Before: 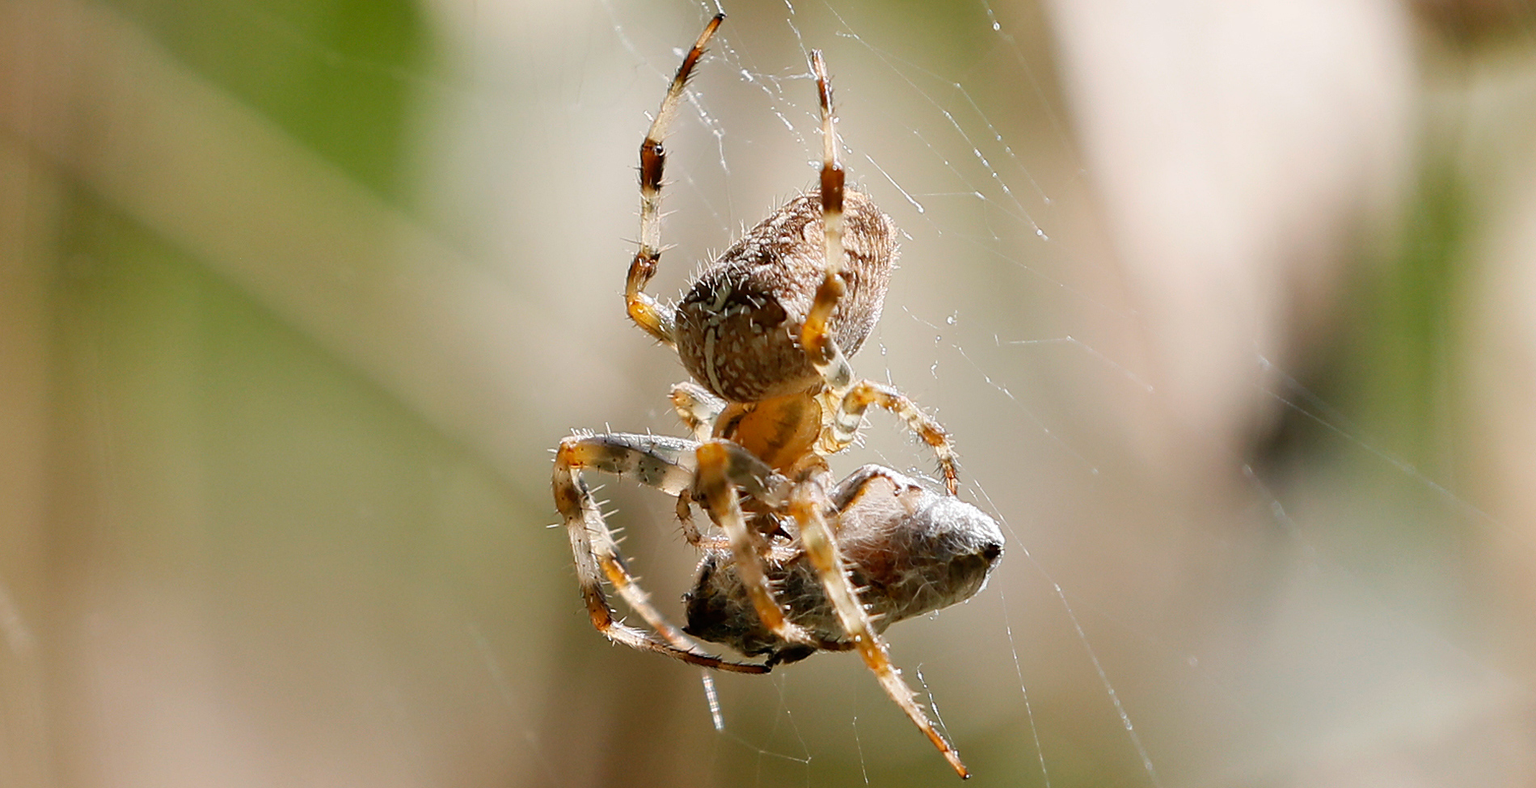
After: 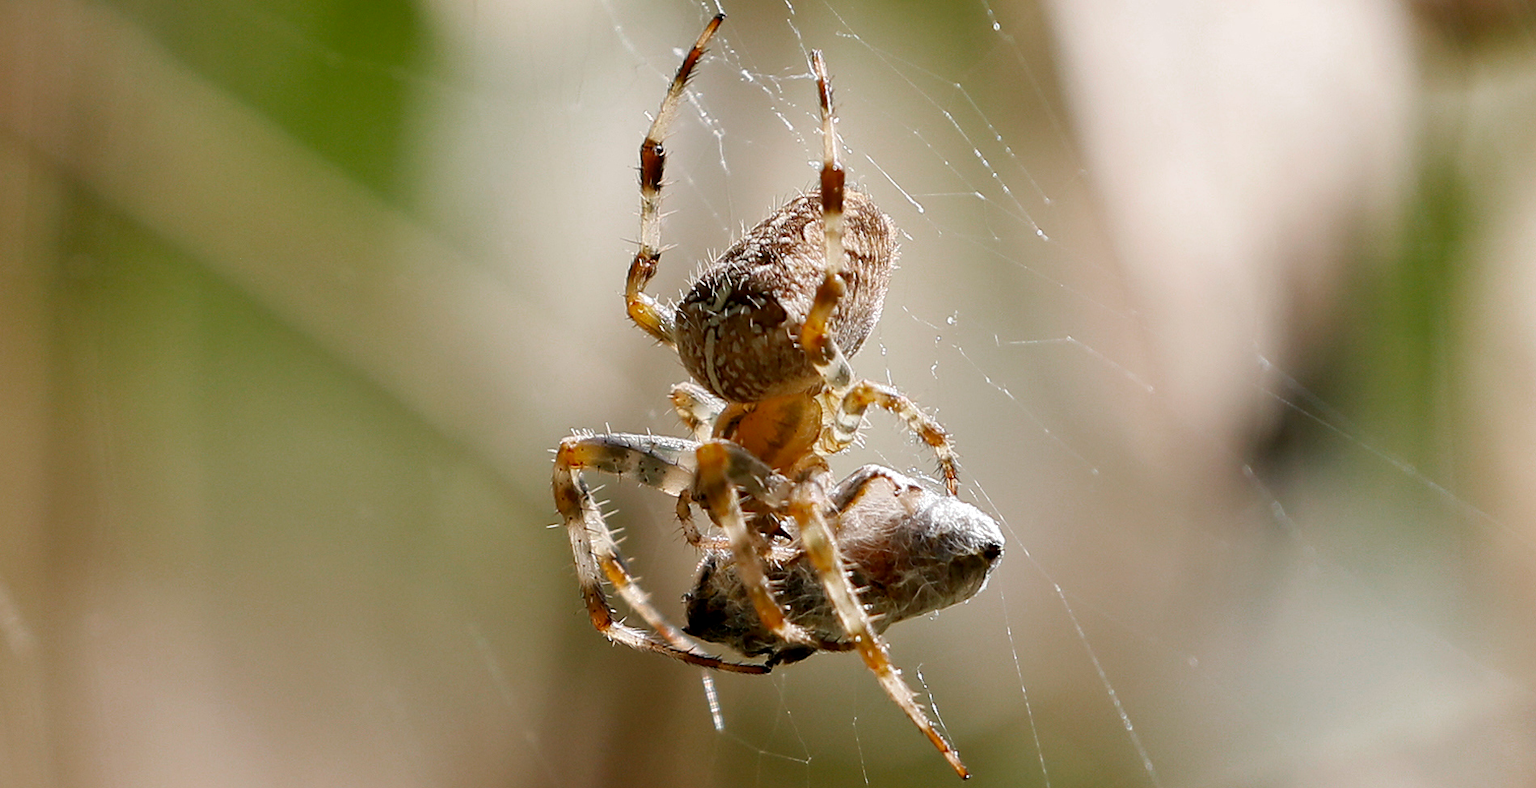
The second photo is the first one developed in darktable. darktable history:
local contrast: highlights 106%, shadows 103%, detail 119%, midtone range 0.2
color zones: curves: ch0 [(0, 0.425) (0.143, 0.422) (0.286, 0.42) (0.429, 0.419) (0.571, 0.419) (0.714, 0.42) (0.857, 0.422) (1, 0.425)]
